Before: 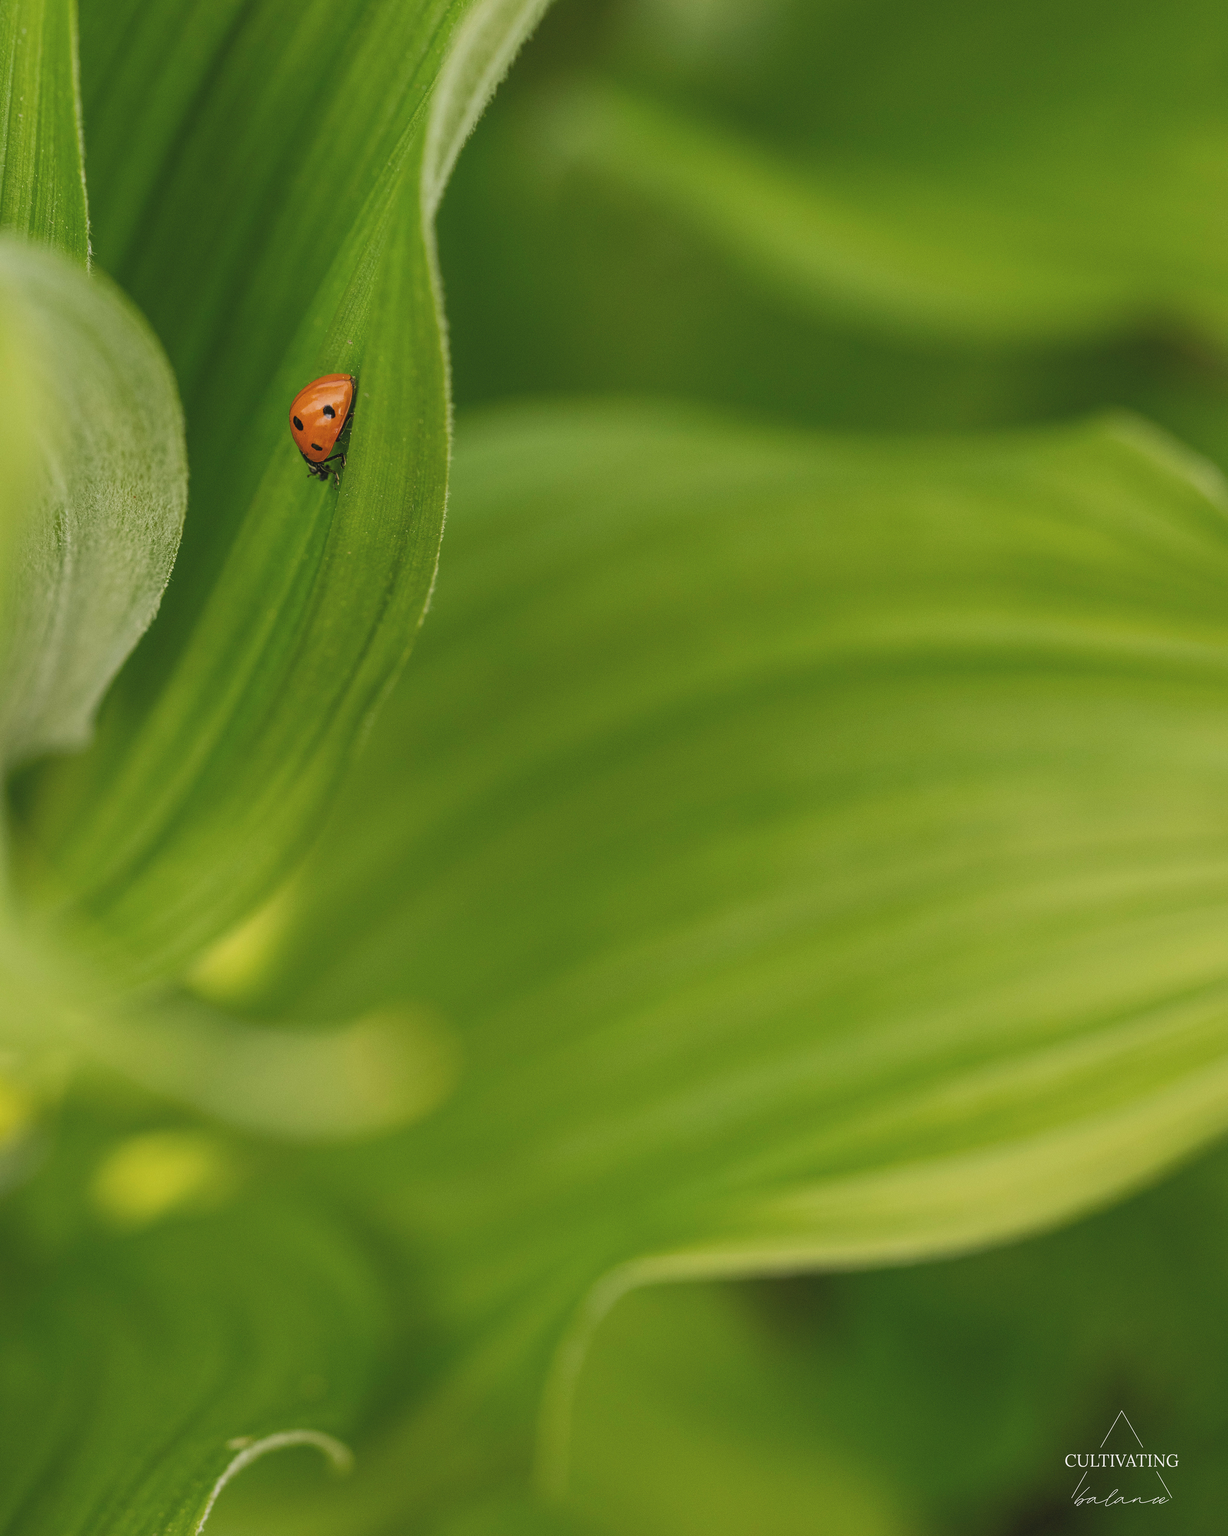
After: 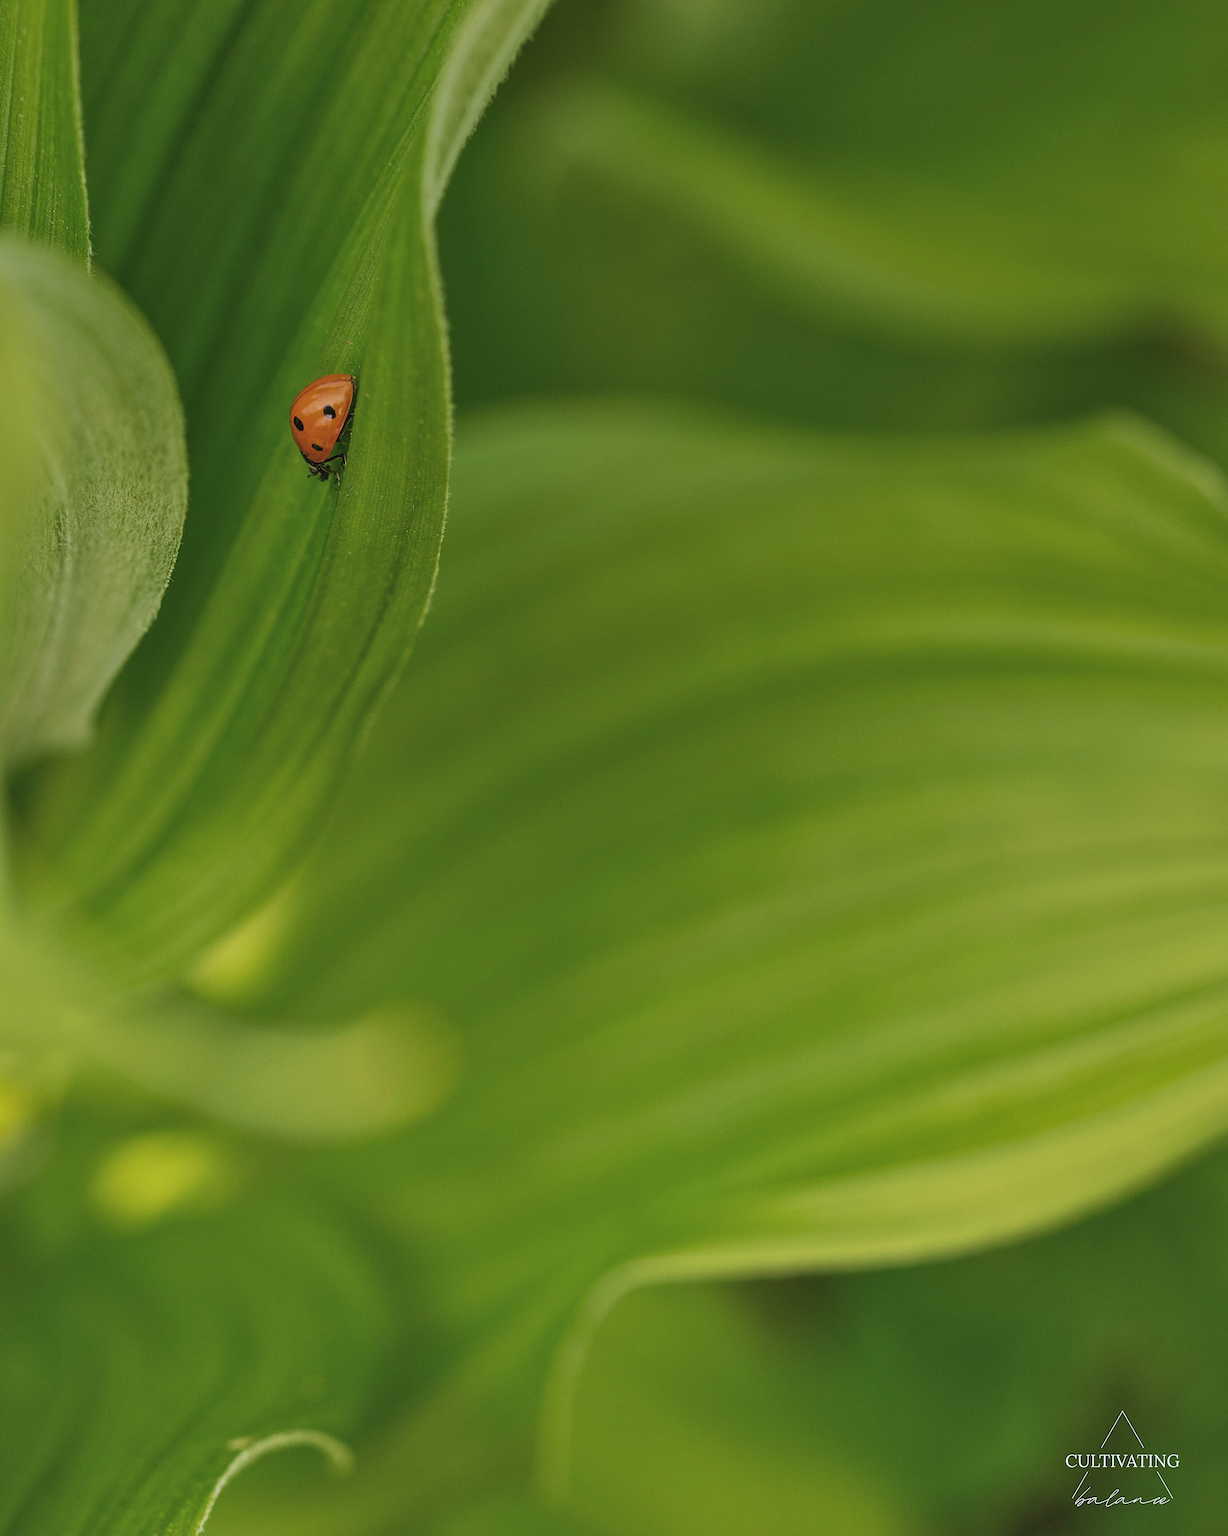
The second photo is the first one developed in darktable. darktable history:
white balance: red 0.98, blue 1.034
velvia: strength 45%
sharpen: amount 0.2
shadows and highlights: shadows color adjustment 97.66%, soften with gaussian
graduated density: on, module defaults
